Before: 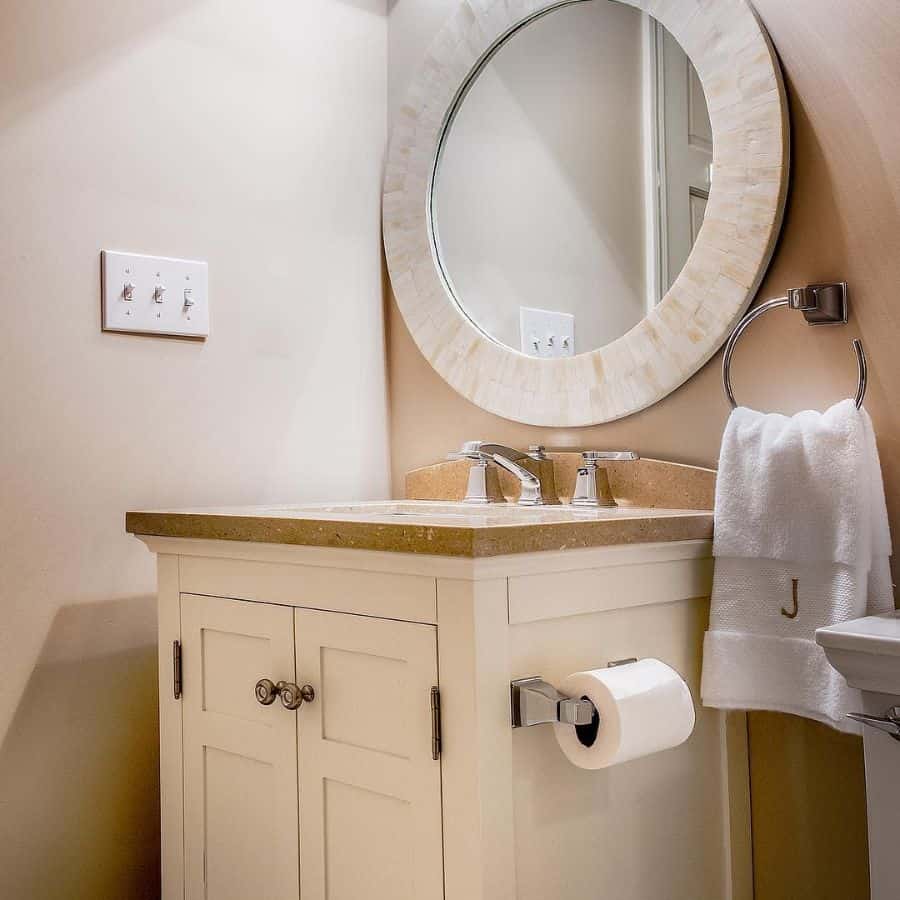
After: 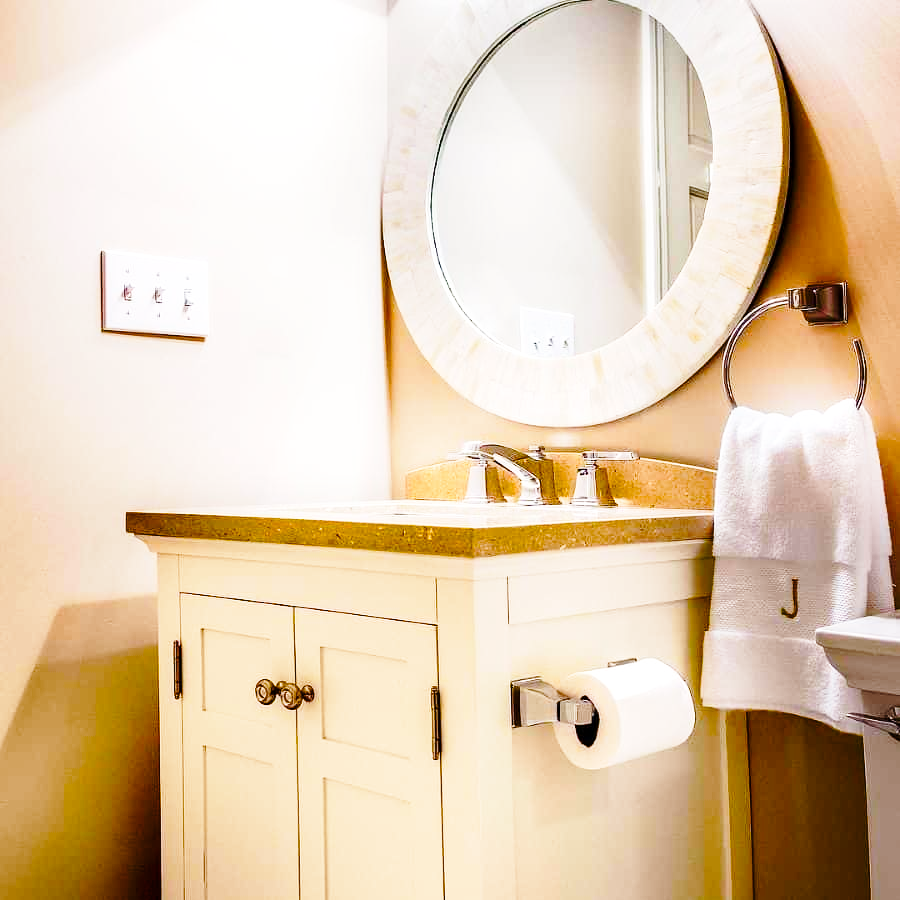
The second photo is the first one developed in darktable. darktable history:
tone equalizer: -8 EV -0.417 EV, -7 EV -0.389 EV, -6 EV -0.333 EV, -5 EV -0.222 EV, -3 EV 0.222 EV, -2 EV 0.333 EV, -1 EV 0.389 EV, +0 EV 0.417 EV, edges refinement/feathering 500, mask exposure compensation -1.57 EV, preserve details no
base curve: curves: ch0 [(0, 0) (0.028, 0.03) (0.121, 0.232) (0.46, 0.748) (0.859, 0.968) (1, 1)], preserve colors none
color balance rgb: perceptual saturation grading › global saturation 20%, perceptual saturation grading › highlights -25%, perceptual saturation grading › shadows 50.52%, global vibrance 40.24%
